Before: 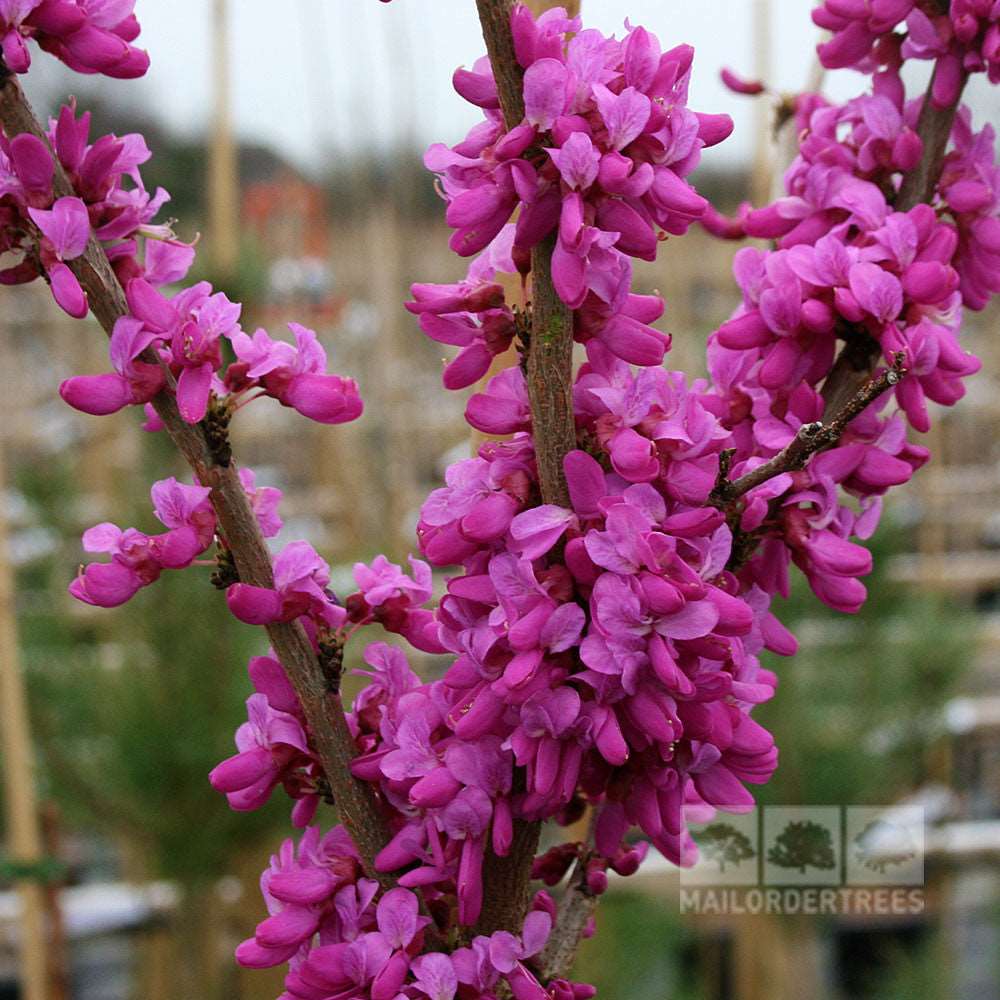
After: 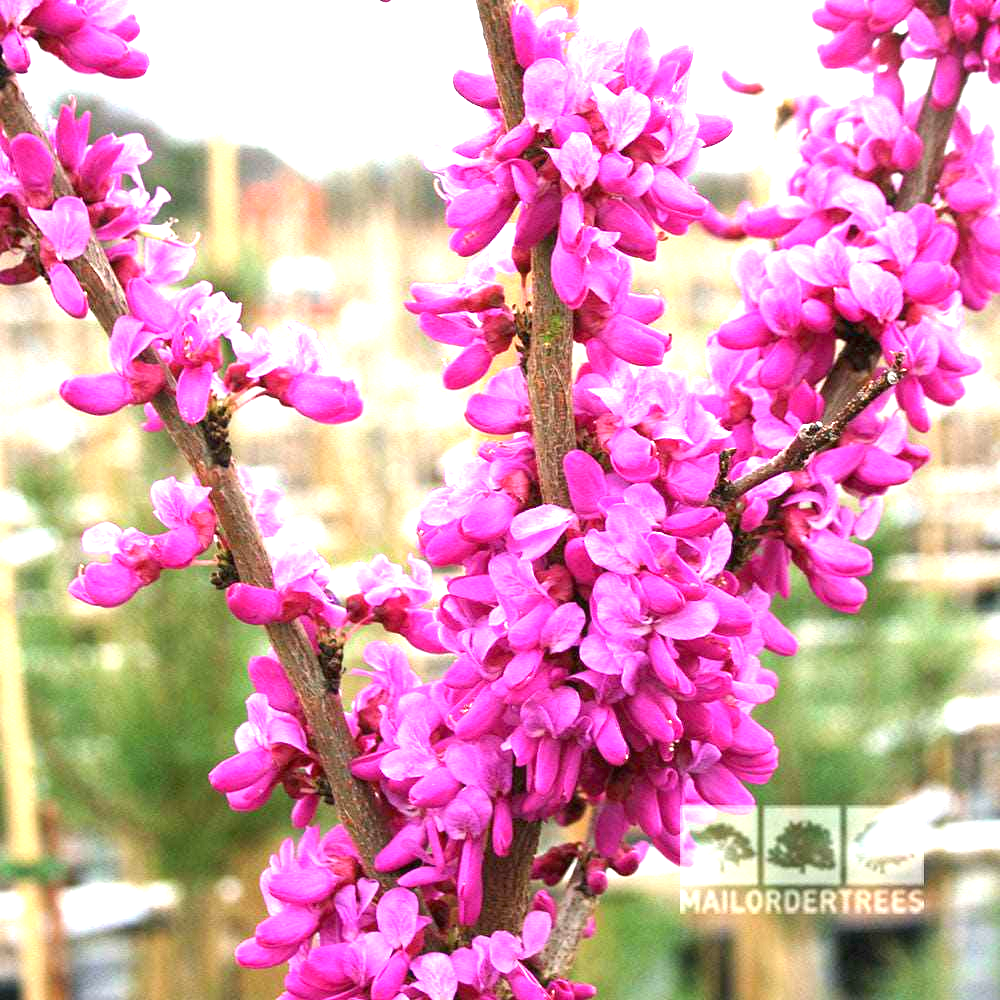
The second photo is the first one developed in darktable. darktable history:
exposure: black level correction 0, exposure 2.09 EV, compensate exposure bias true, compensate highlight preservation false
